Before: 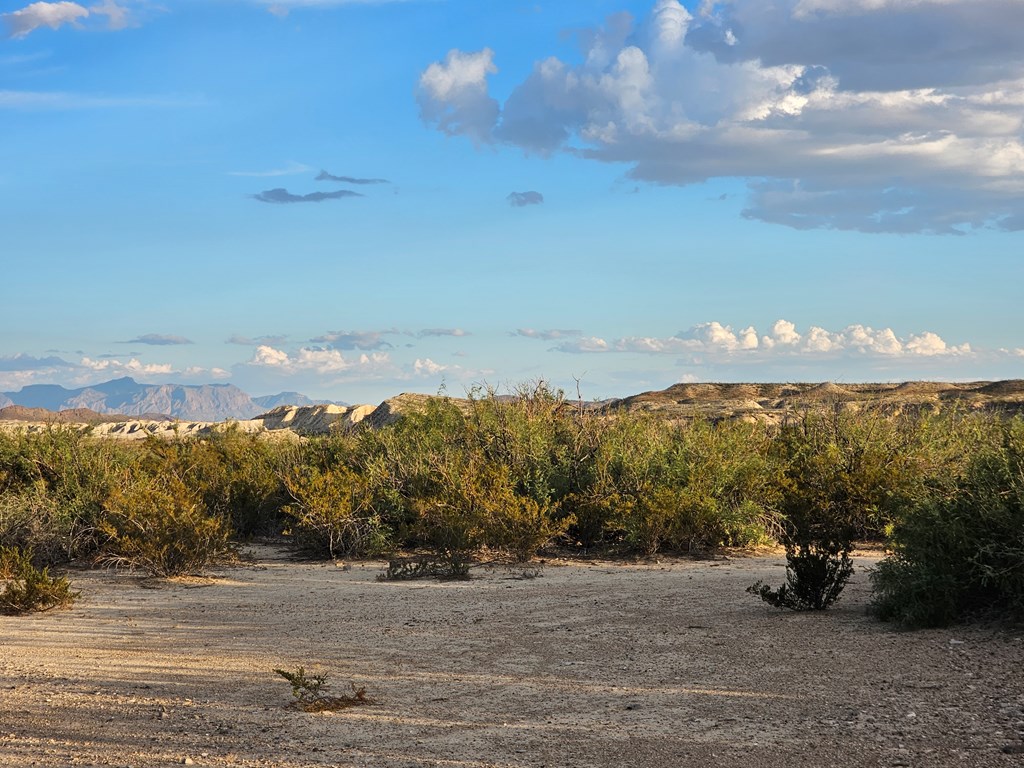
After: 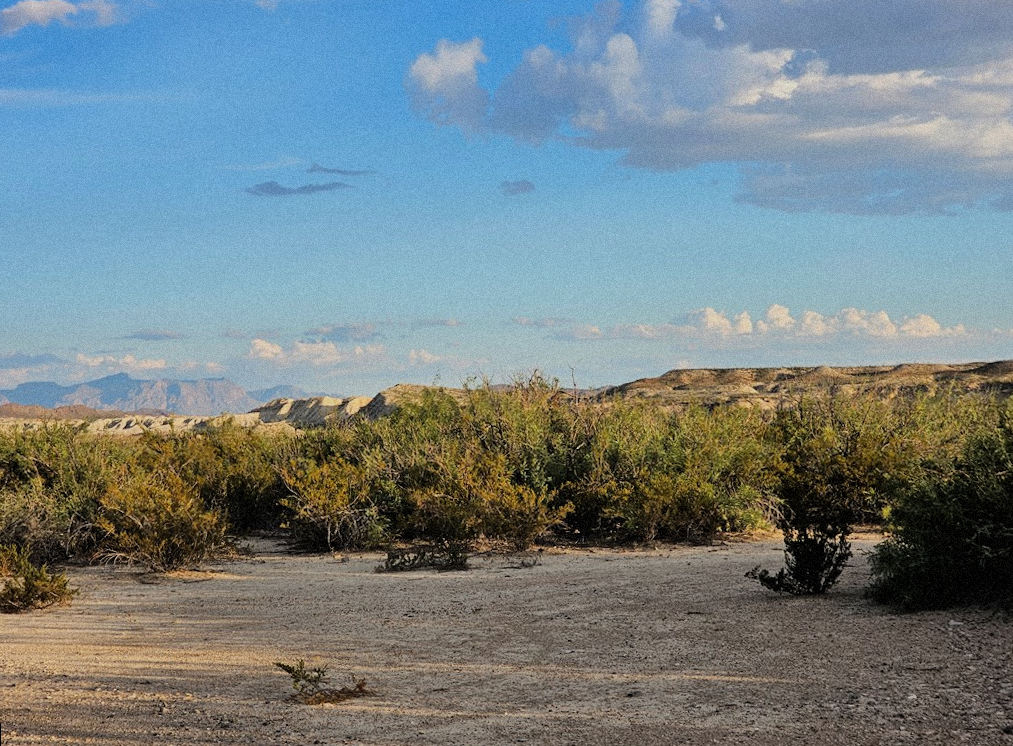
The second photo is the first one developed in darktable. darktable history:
rotate and perspective: rotation -1°, crop left 0.011, crop right 0.989, crop top 0.025, crop bottom 0.975
filmic rgb: black relative exposure -8.42 EV, white relative exposure 4.68 EV, hardness 3.82, color science v6 (2022)
grain: mid-tones bias 0%
